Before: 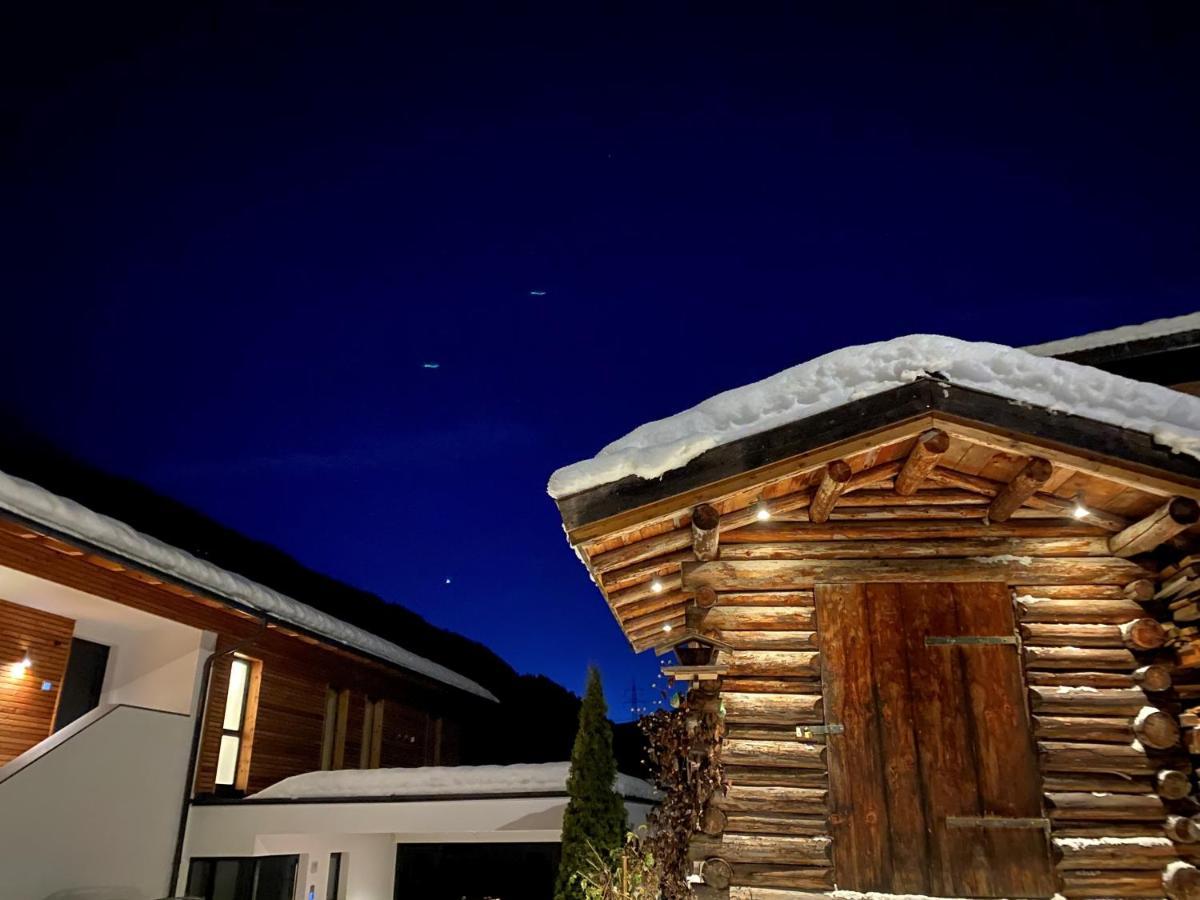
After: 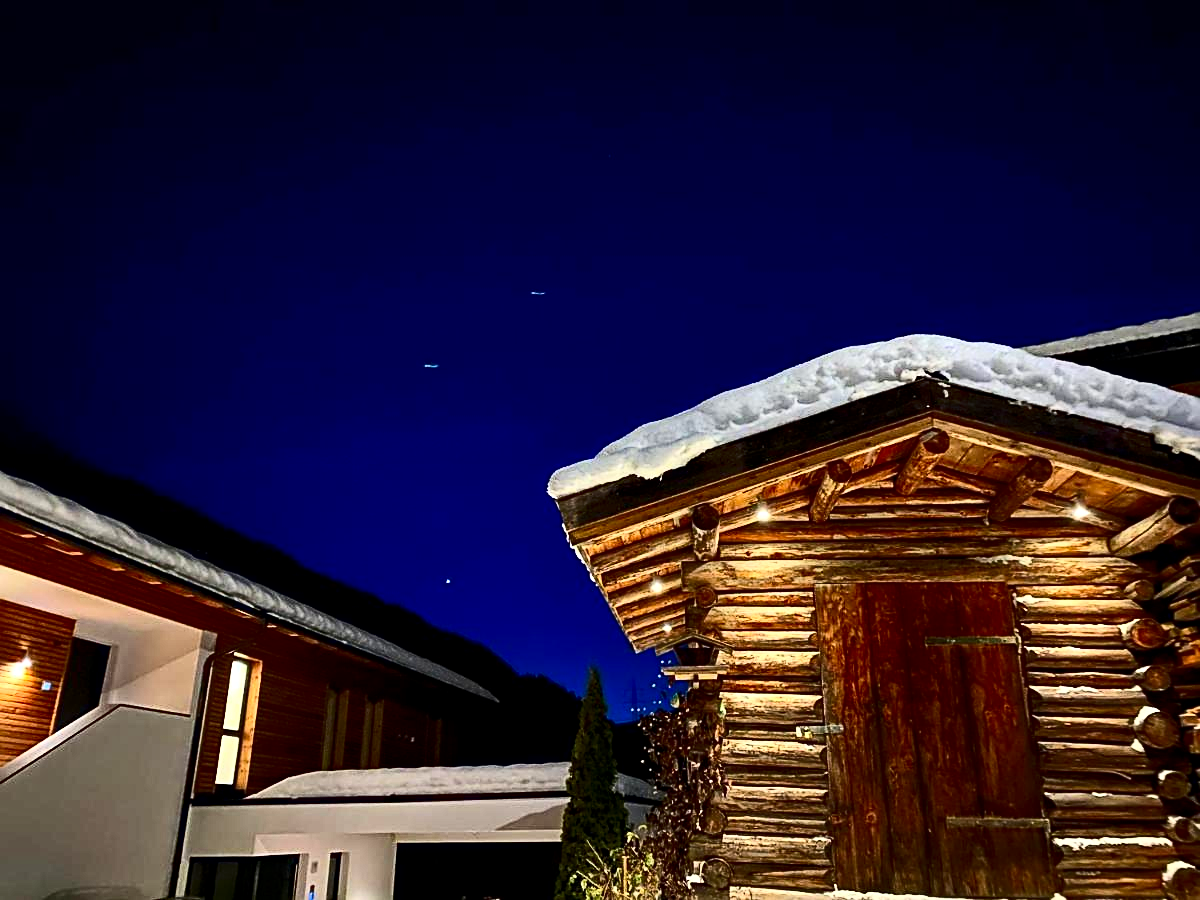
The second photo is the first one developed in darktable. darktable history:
local contrast: highlights 100%, shadows 100%, detail 120%, midtone range 0.2
white balance: red 1, blue 1
exposure: black level correction 0, compensate exposure bias true, compensate highlight preservation false
contrast brightness saturation: contrast 0.4, brightness 0.05, saturation 0.25
sharpen: on, module defaults
haze removal: strength 0.29, distance 0.25, compatibility mode true, adaptive false
